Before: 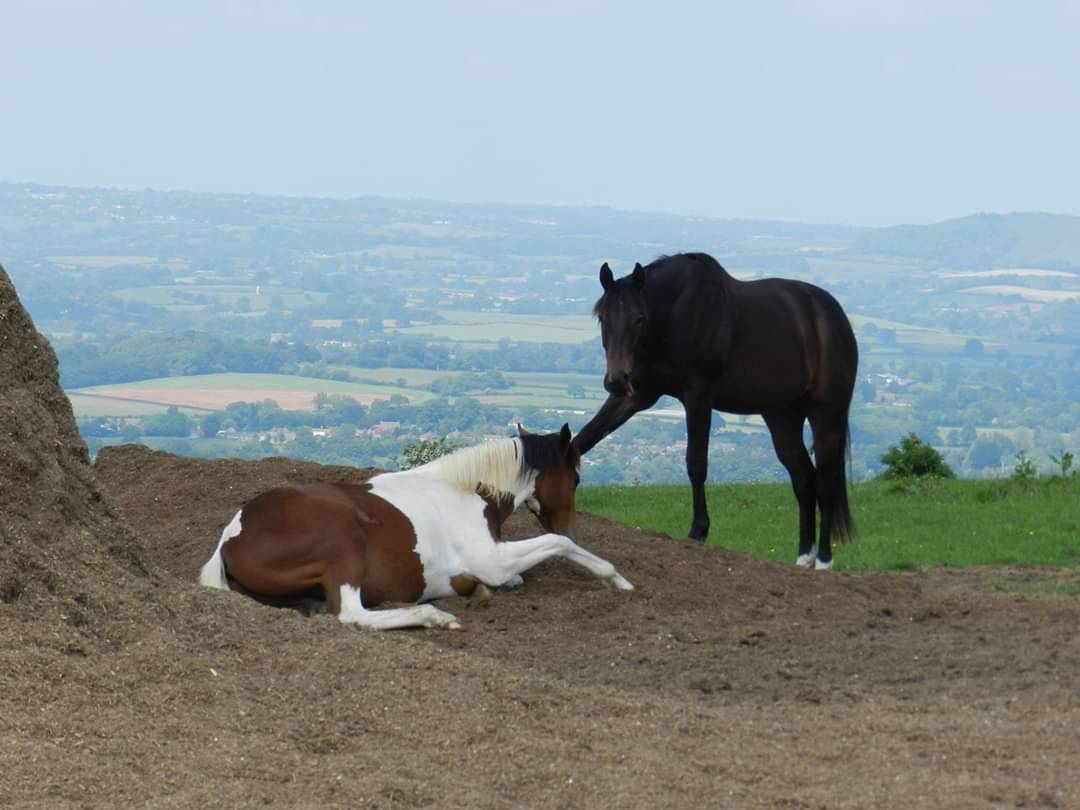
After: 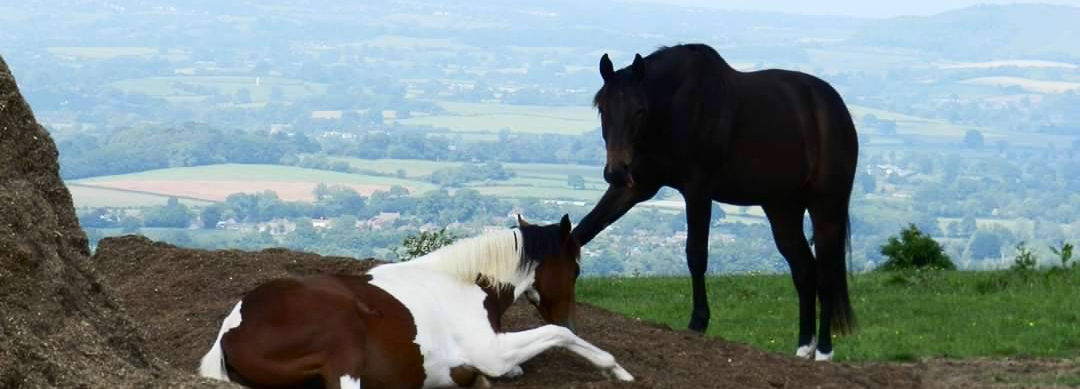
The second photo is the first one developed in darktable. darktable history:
crop and rotate: top 25.923%, bottom 25.981%
contrast brightness saturation: contrast 0.279
